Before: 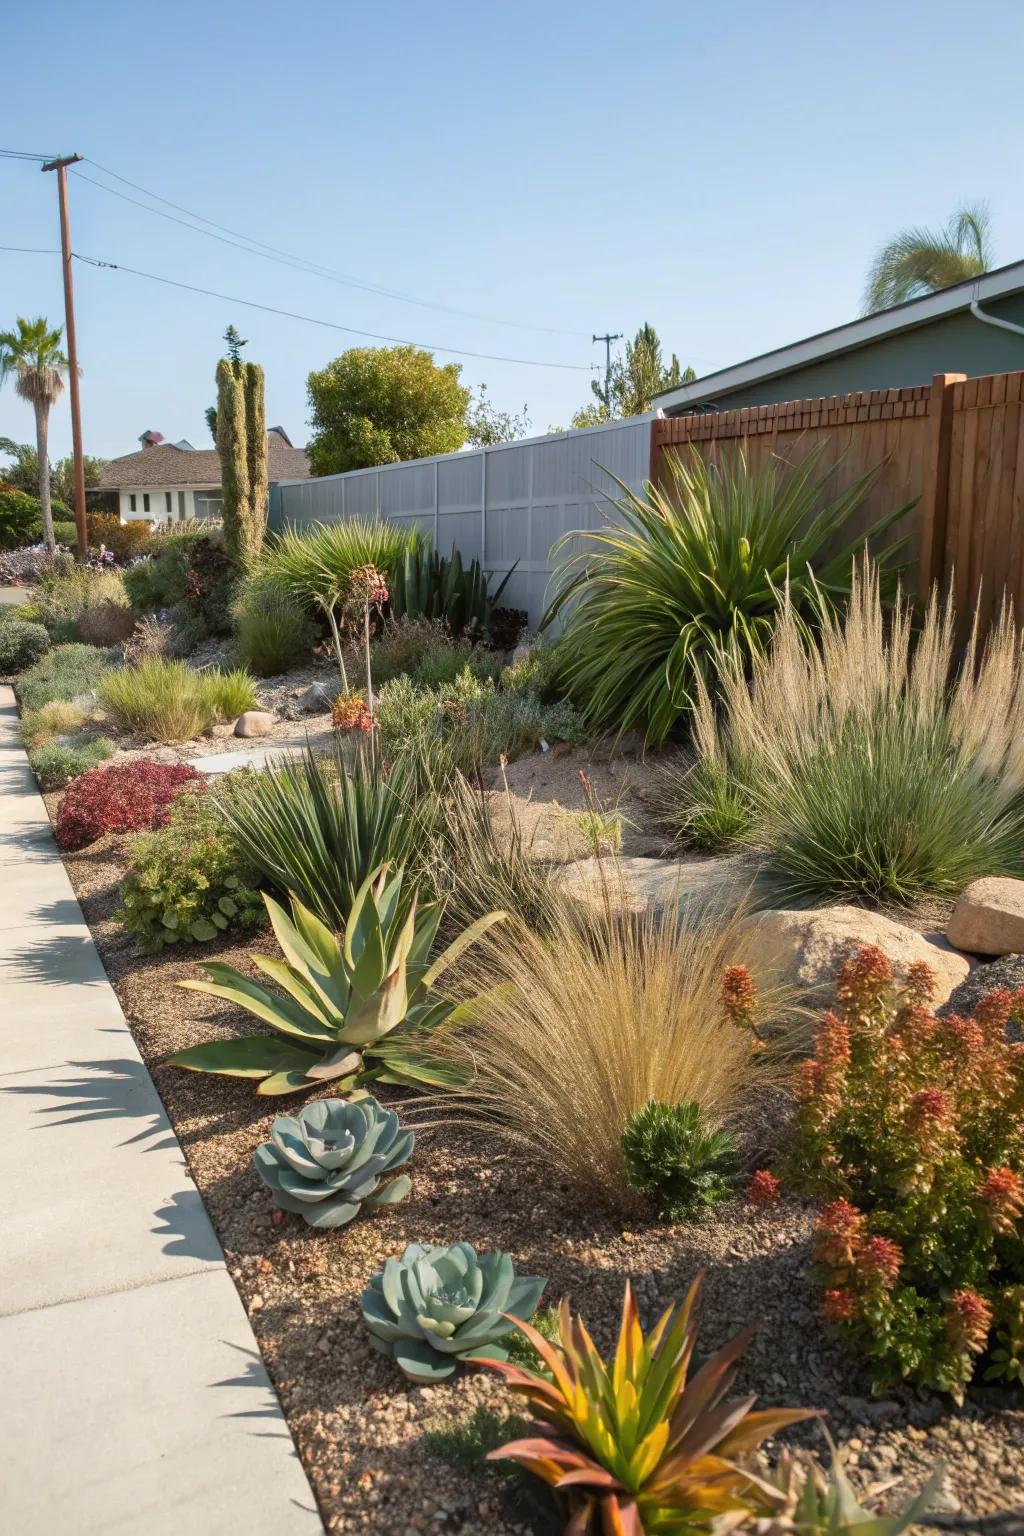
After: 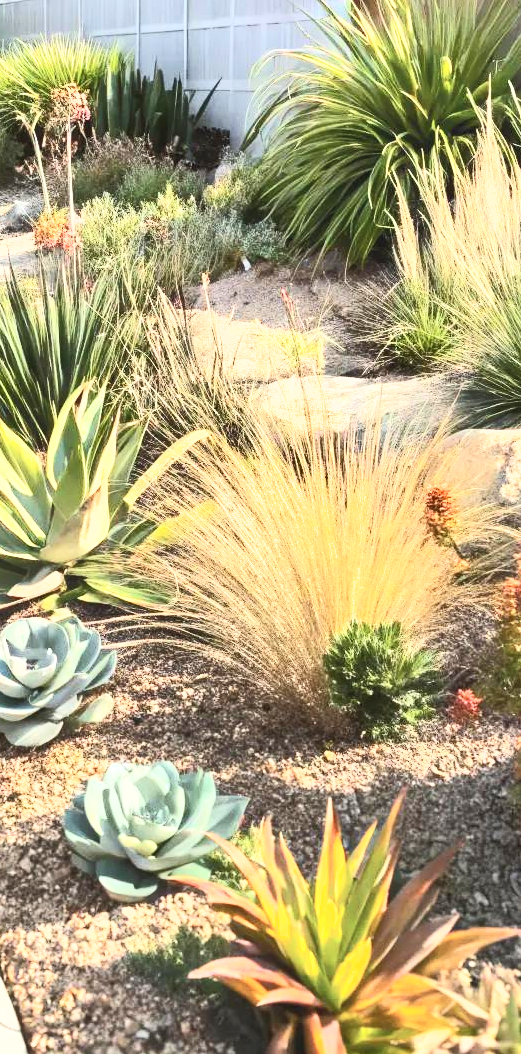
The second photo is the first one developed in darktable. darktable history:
shadows and highlights: low approximation 0.01, soften with gaussian
crop and rotate: left 29.197%, top 31.367%, right 19.861%
exposure: black level correction 0, exposure 1 EV, compensate highlight preservation false
contrast brightness saturation: contrast 0.392, brightness 0.516
